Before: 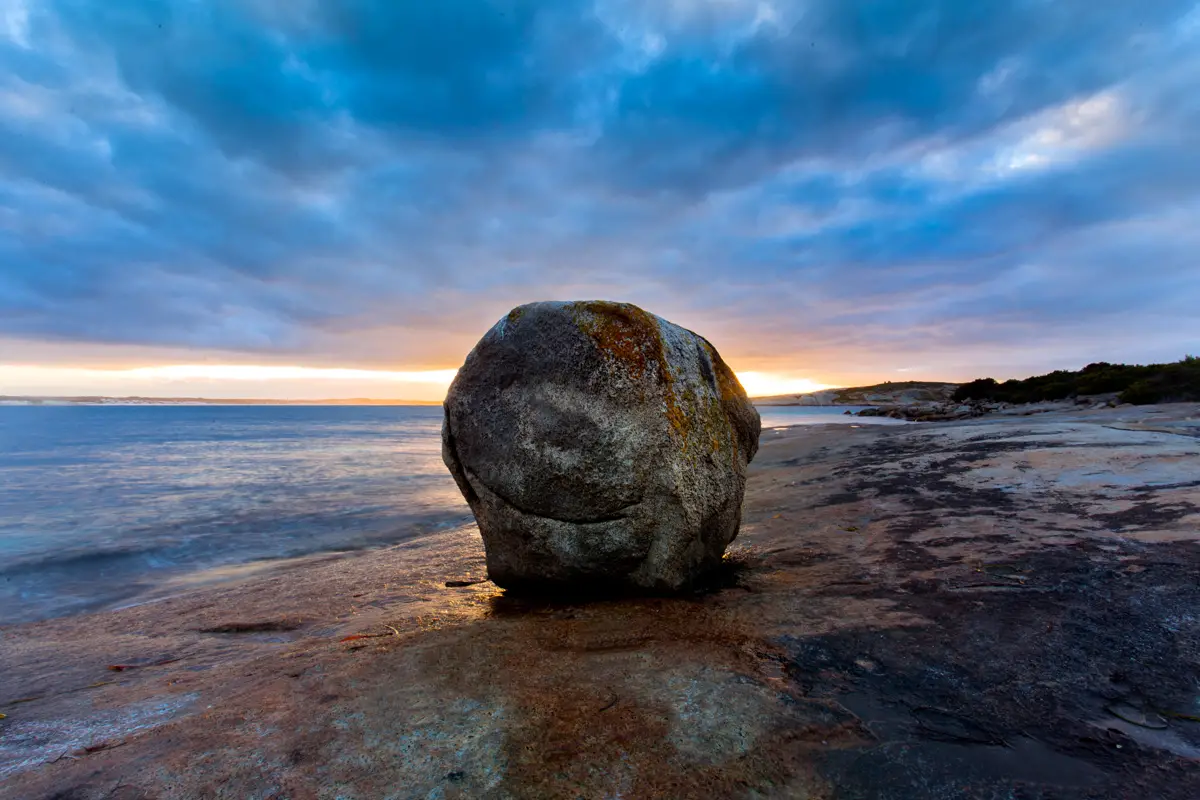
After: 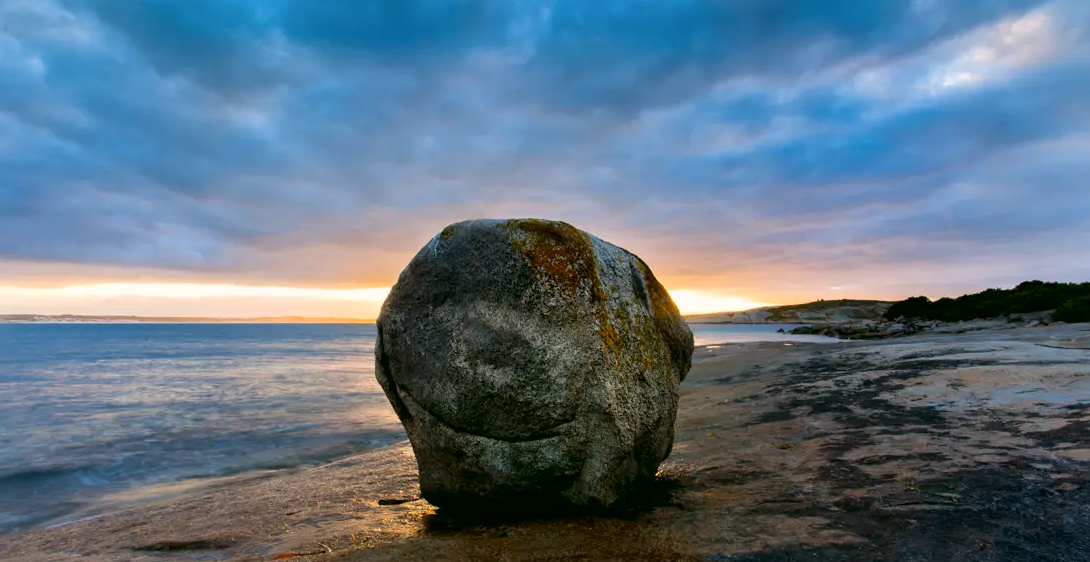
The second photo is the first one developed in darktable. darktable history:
crop: left 5.596%, top 10.314%, right 3.534%, bottom 19.395%
color correction: highlights a* 4.02, highlights b* 4.98, shadows a* -7.55, shadows b* 4.98
shadows and highlights: radius 334.93, shadows 63.48, highlights 6.06, compress 87.7%, highlights color adjustment 39.73%, soften with gaussian
